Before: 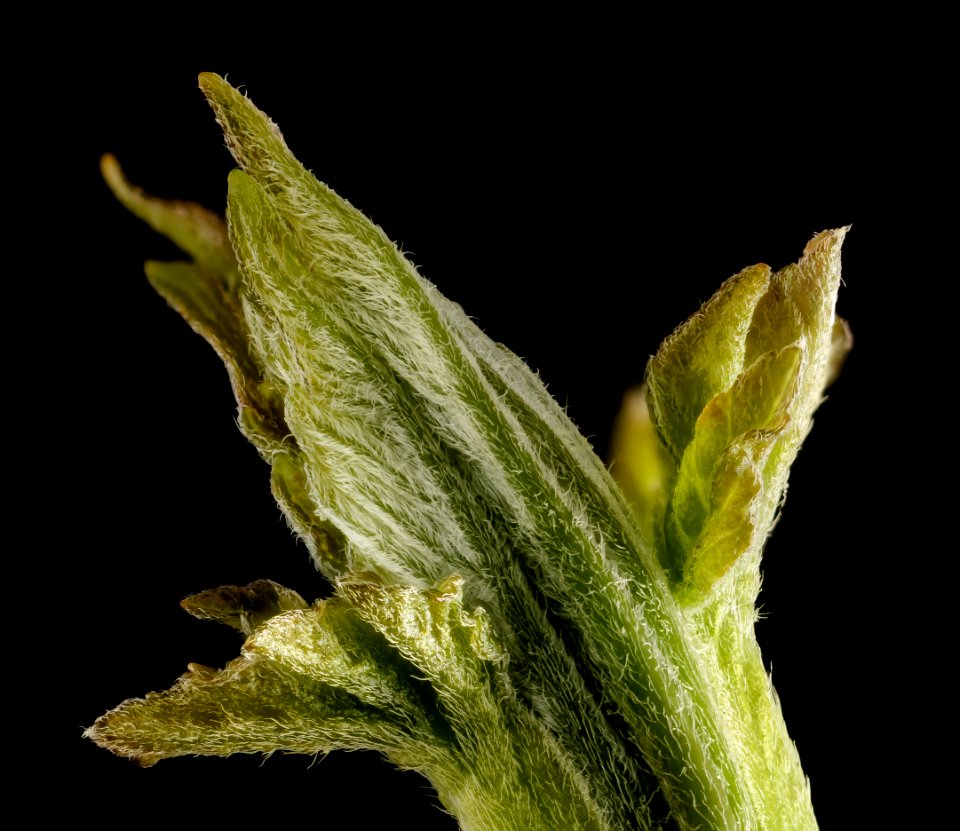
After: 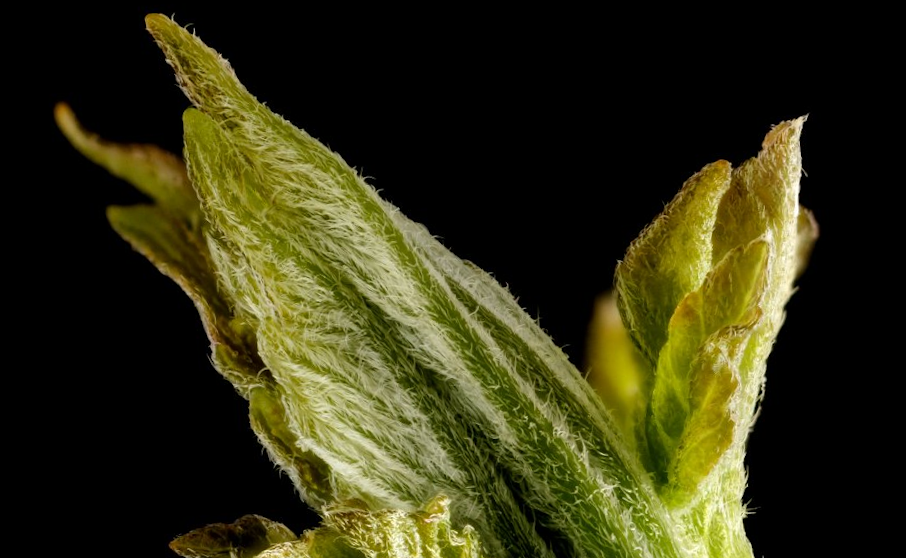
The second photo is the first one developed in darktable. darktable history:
rotate and perspective: rotation -4.57°, crop left 0.054, crop right 0.944, crop top 0.087, crop bottom 0.914
crop: left 0.387%, top 5.469%, bottom 19.809%
